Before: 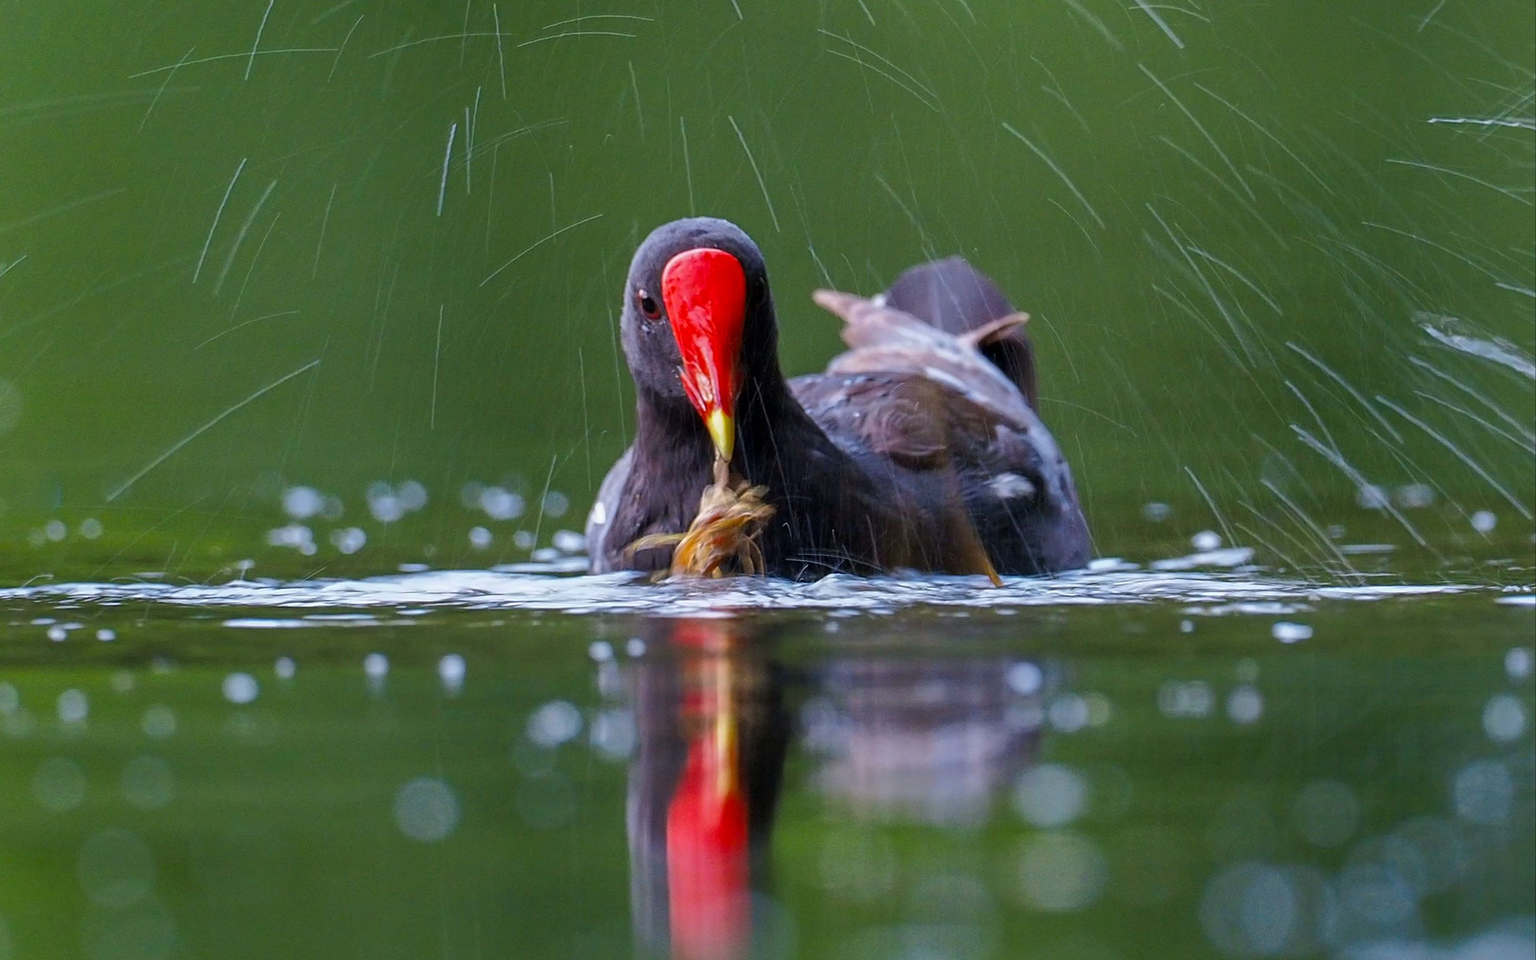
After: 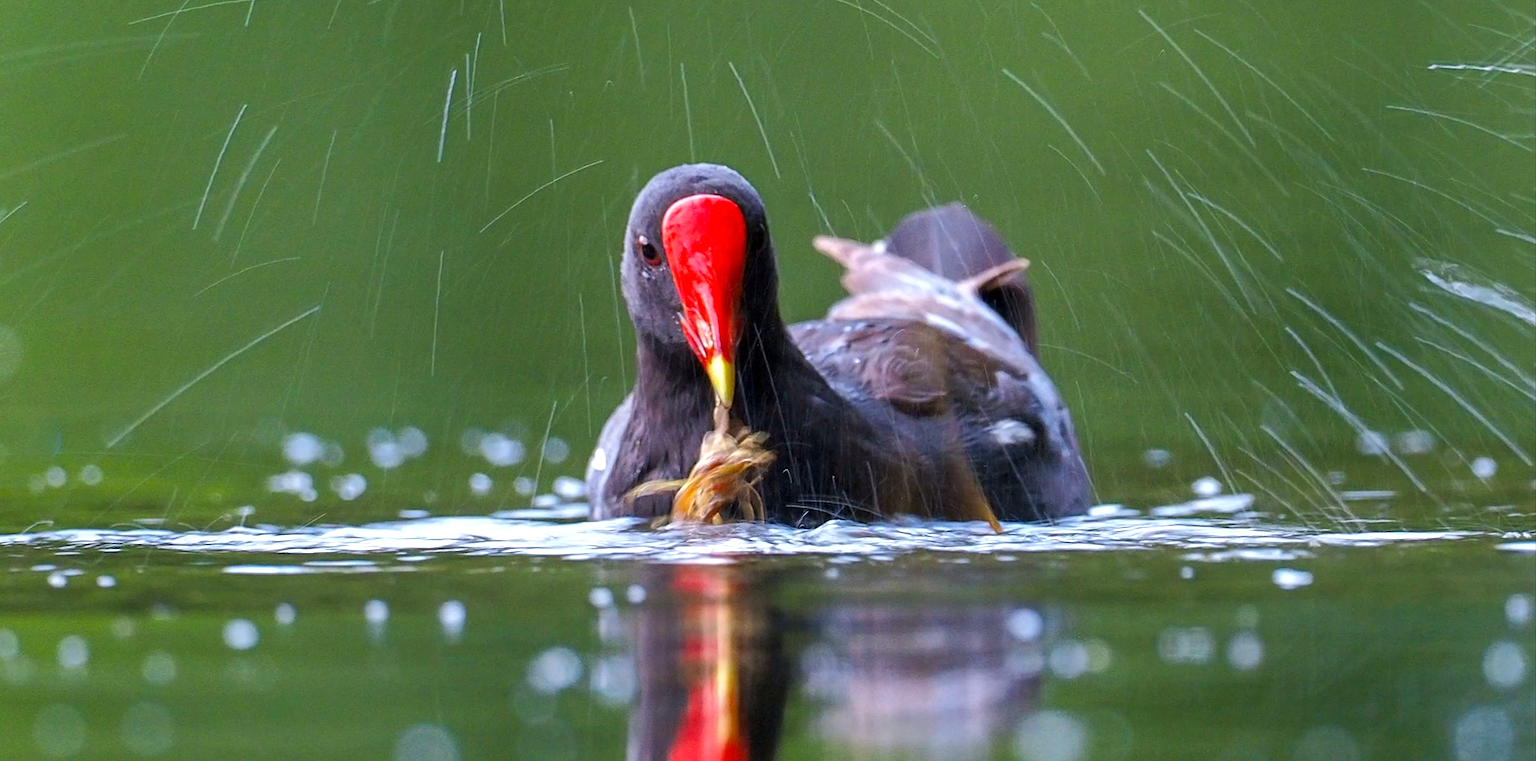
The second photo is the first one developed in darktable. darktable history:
crop and rotate: top 5.667%, bottom 14.937%
exposure: exposure 0.556 EV, compensate highlight preservation false
rgb levels: preserve colors max RGB
